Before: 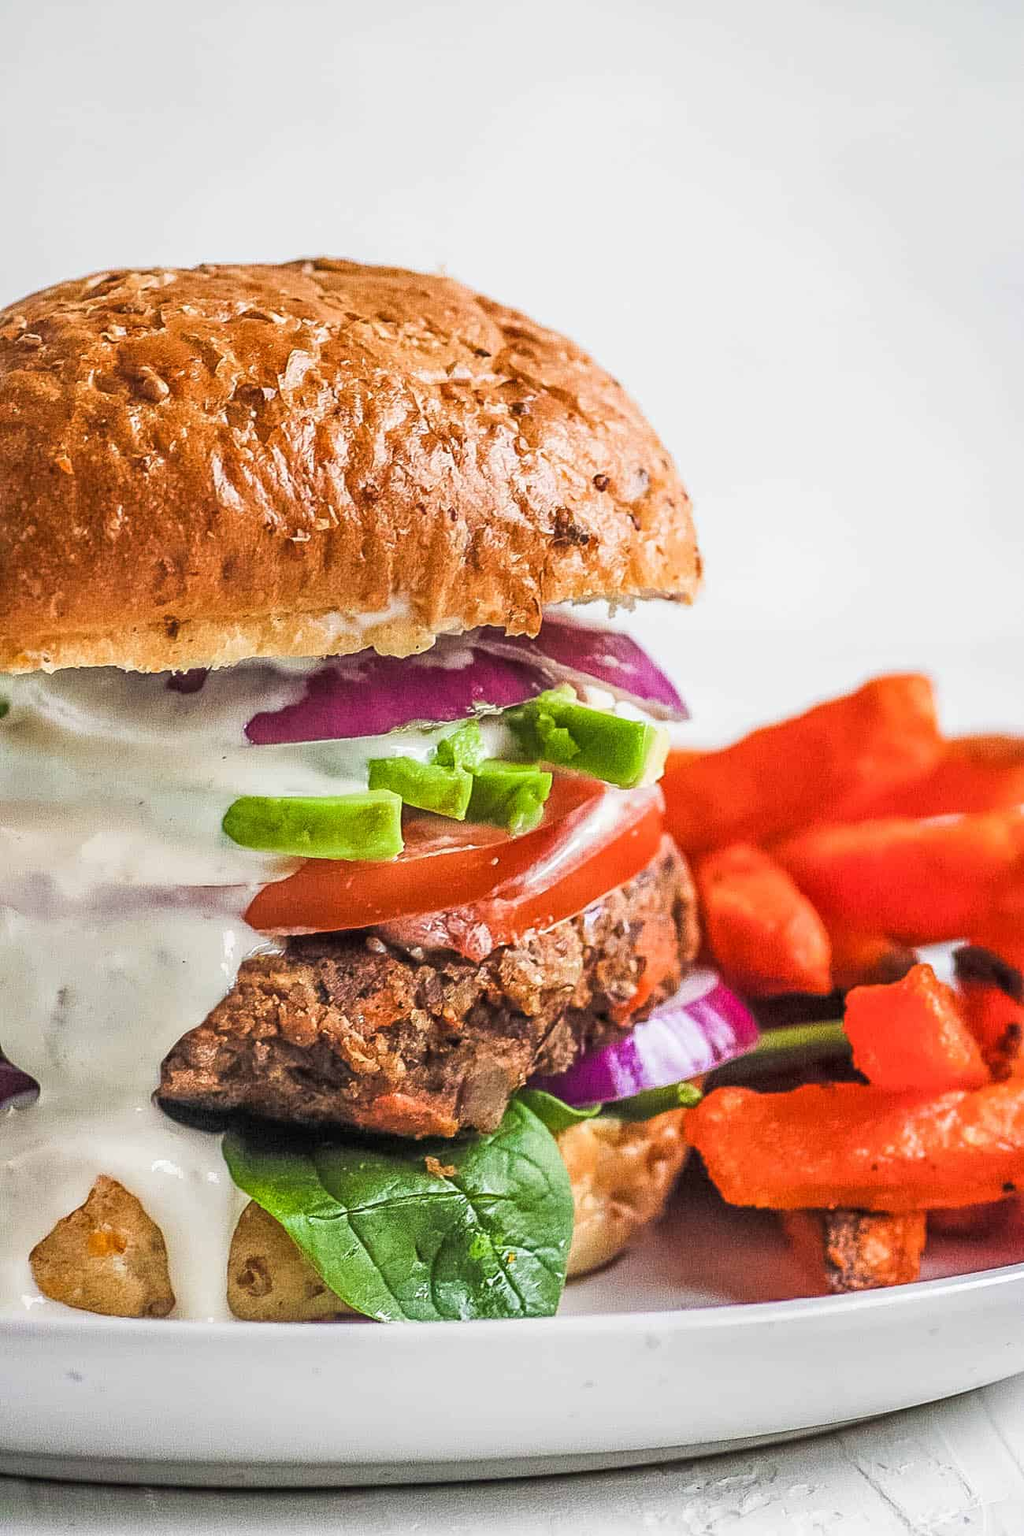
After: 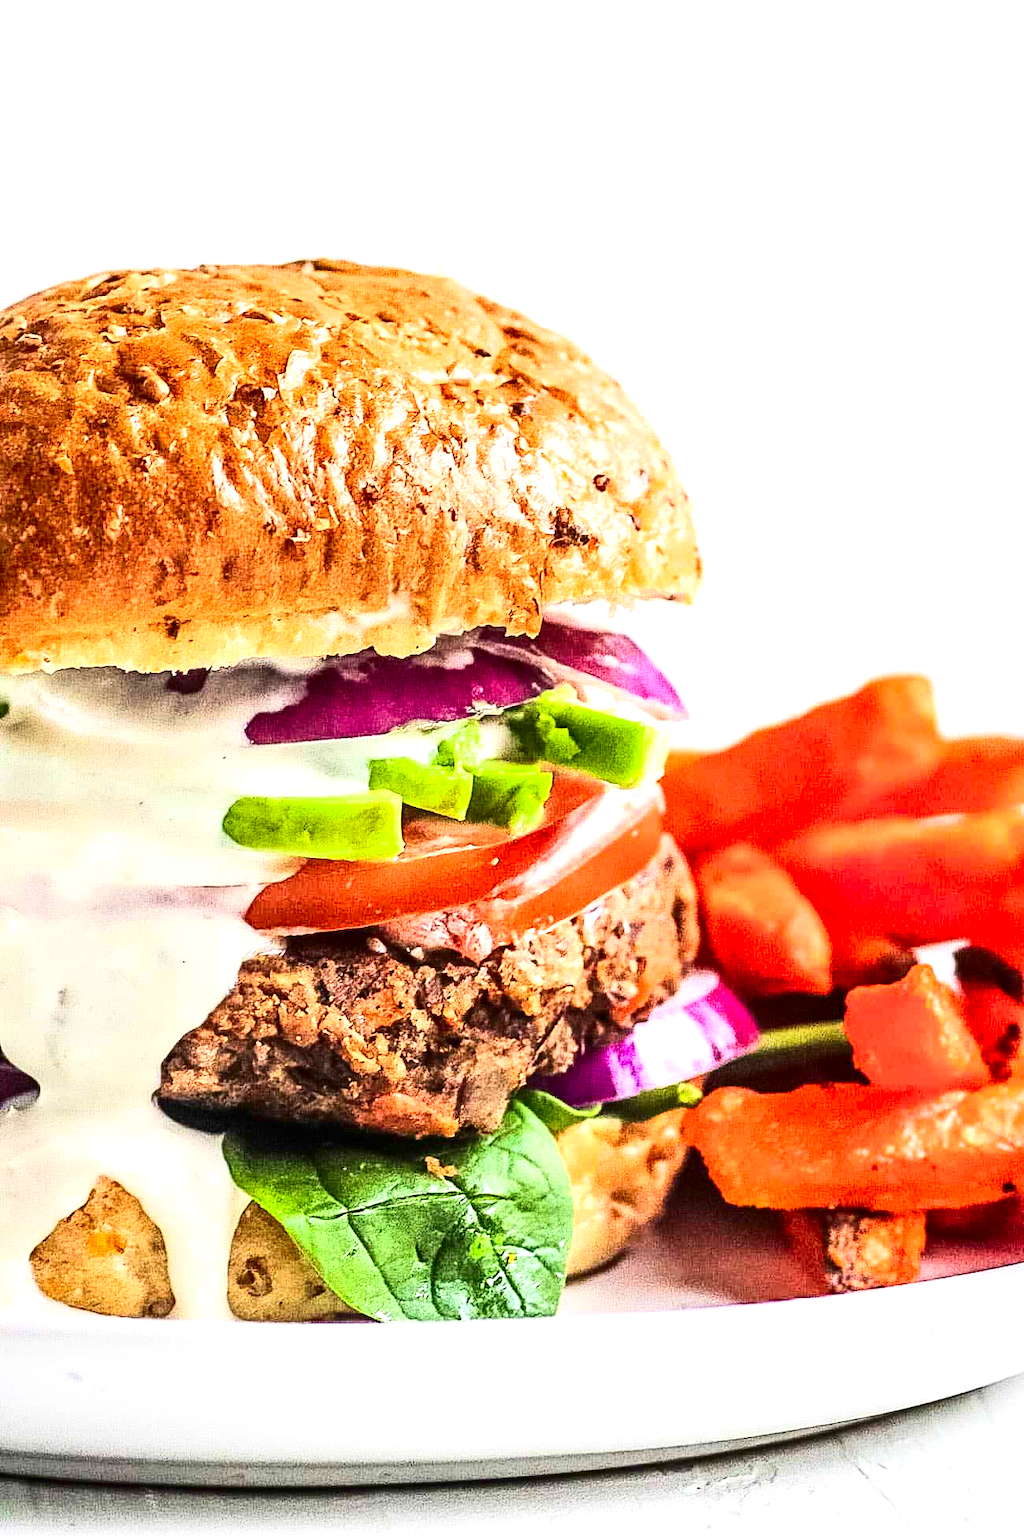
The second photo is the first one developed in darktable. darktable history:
exposure: exposure 0.789 EV, compensate highlight preservation false
contrast brightness saturation: contrast 0.332, brightness -0.078, saturation 0.168
